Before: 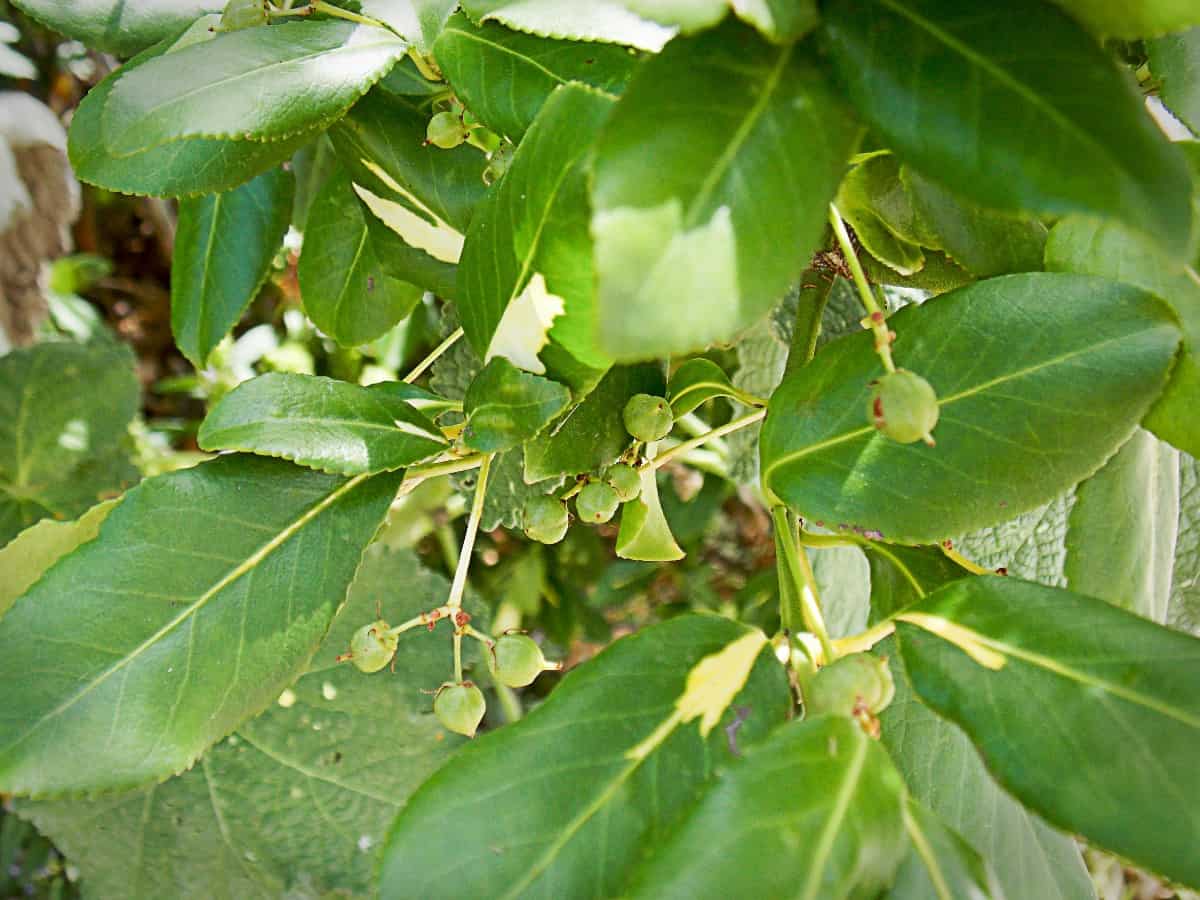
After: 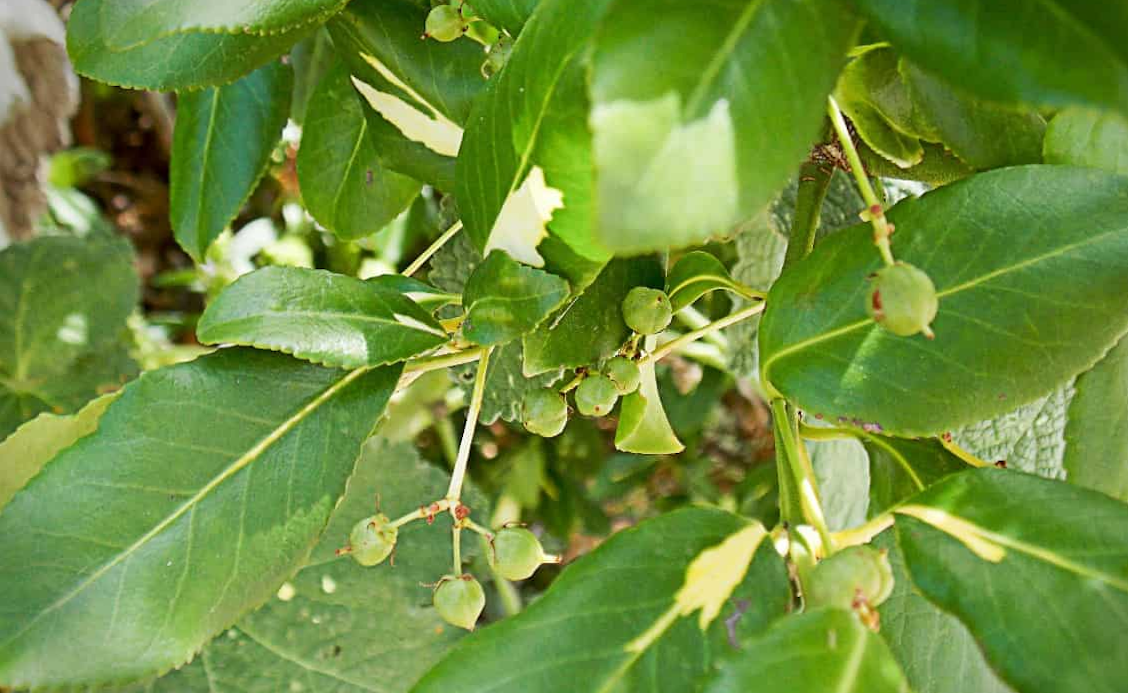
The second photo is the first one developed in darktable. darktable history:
crop and rotate: angle 0.082°, top 11.906%, right 5.76%, bottom 10.924%
